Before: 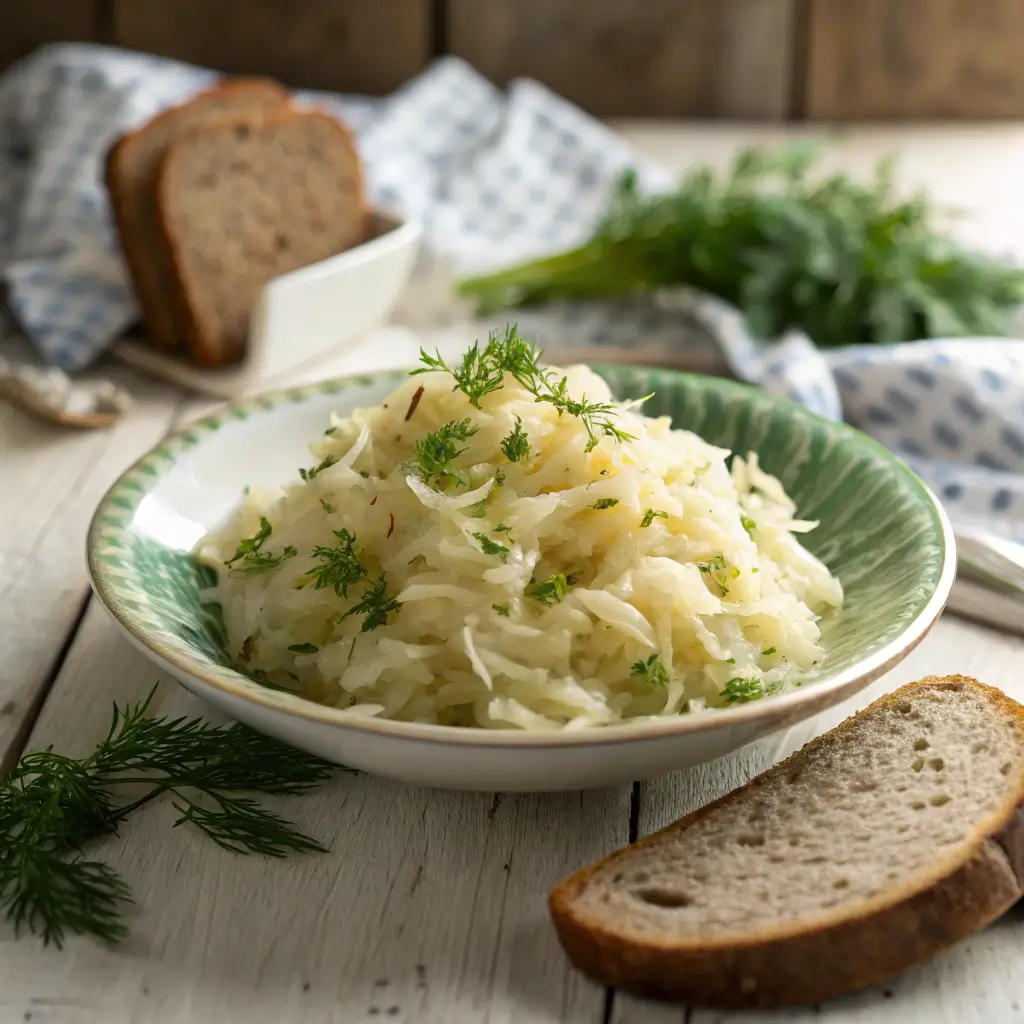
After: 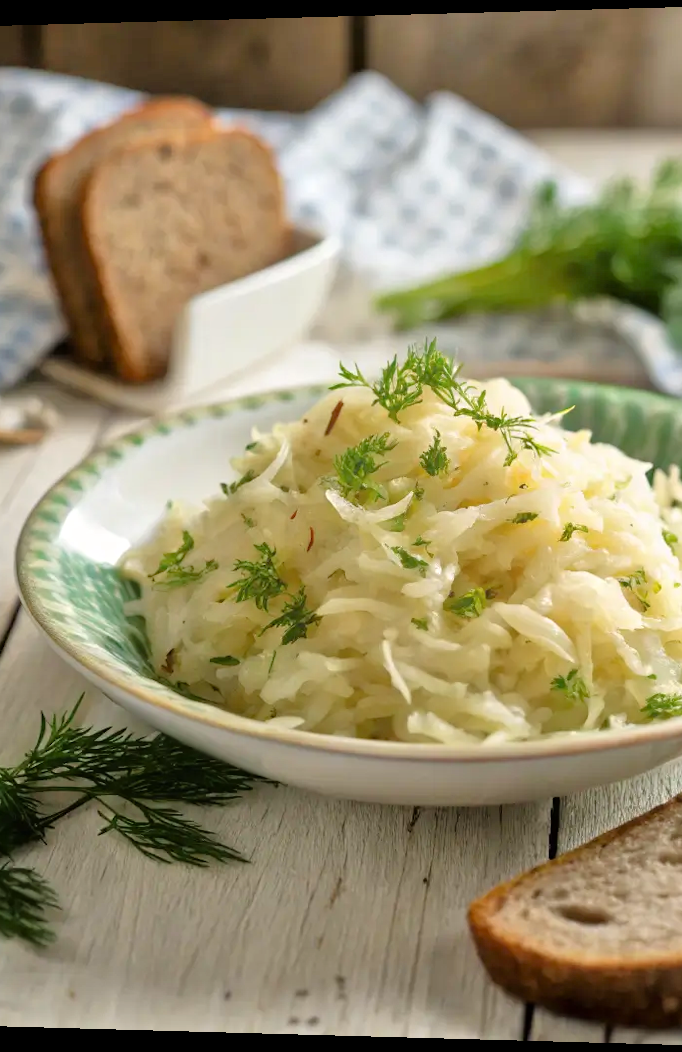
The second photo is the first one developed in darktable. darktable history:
crop and rotate: left 6.617%, right 26.717%
rotate and perspective: lens shift (horizontal) -0.055, automatic cropping off
color contrast: green-magenta contrast 0.96
tone equalizer: -7 EV 0.15 EV, -6 EV 0.6 EV, -5 EV 1.15 EV, -4 EV 1.33 EV, -3 EV 1.15 EV, -2 EV 0.6 EV, -1 EV 0.15 EV, mask exposure compensation -0.5 EV
